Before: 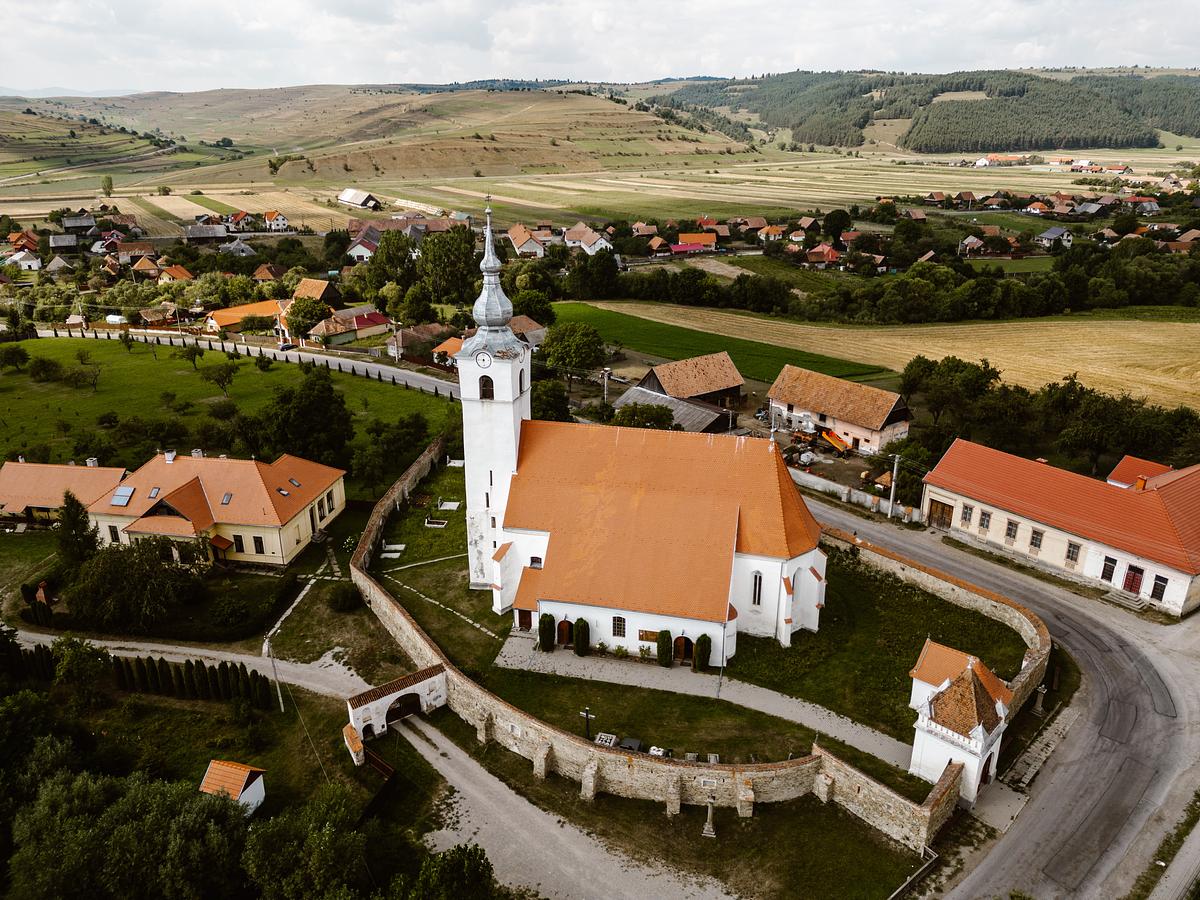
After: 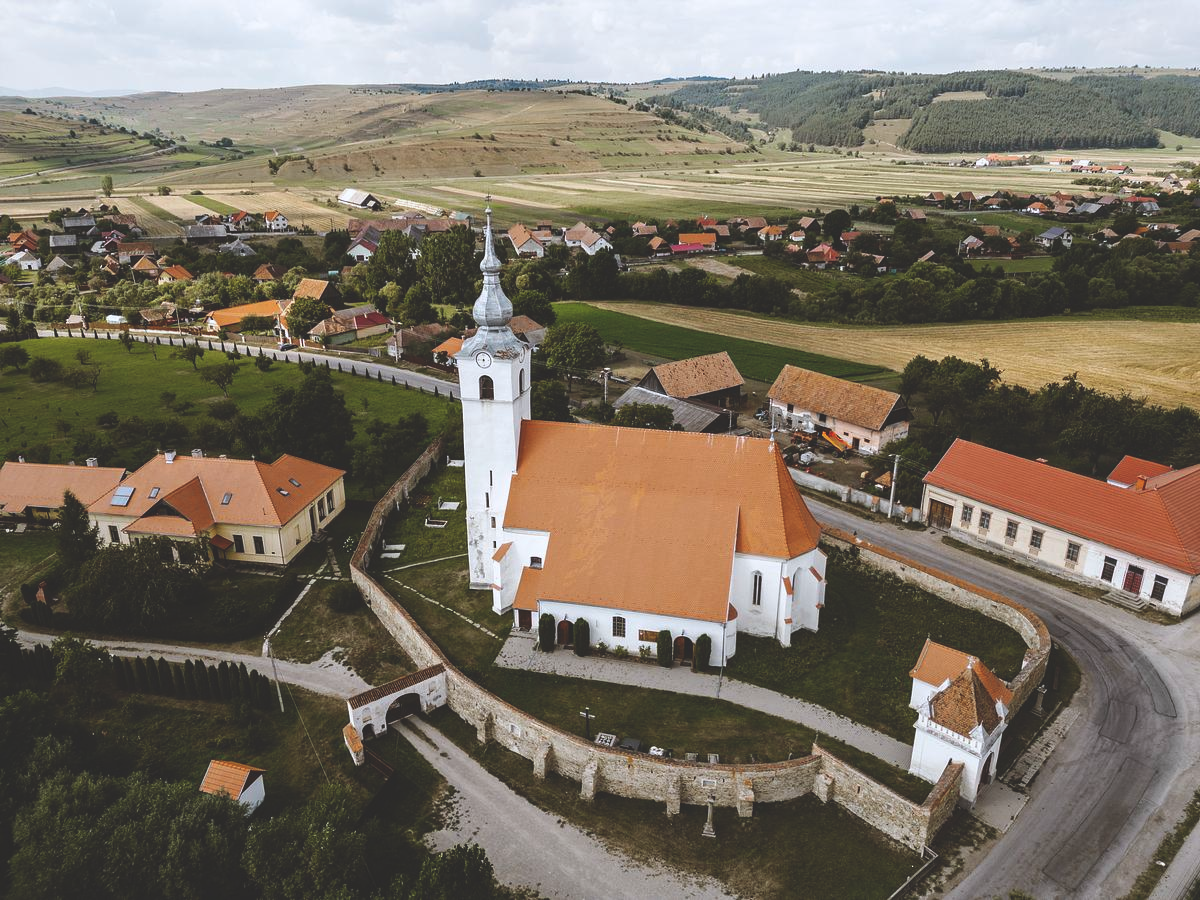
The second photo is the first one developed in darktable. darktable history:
white balance: red 0.976, blue 1.04
exposure: black level correction -0.023, exposure -0.039 EV, compensate highlight preservation false
